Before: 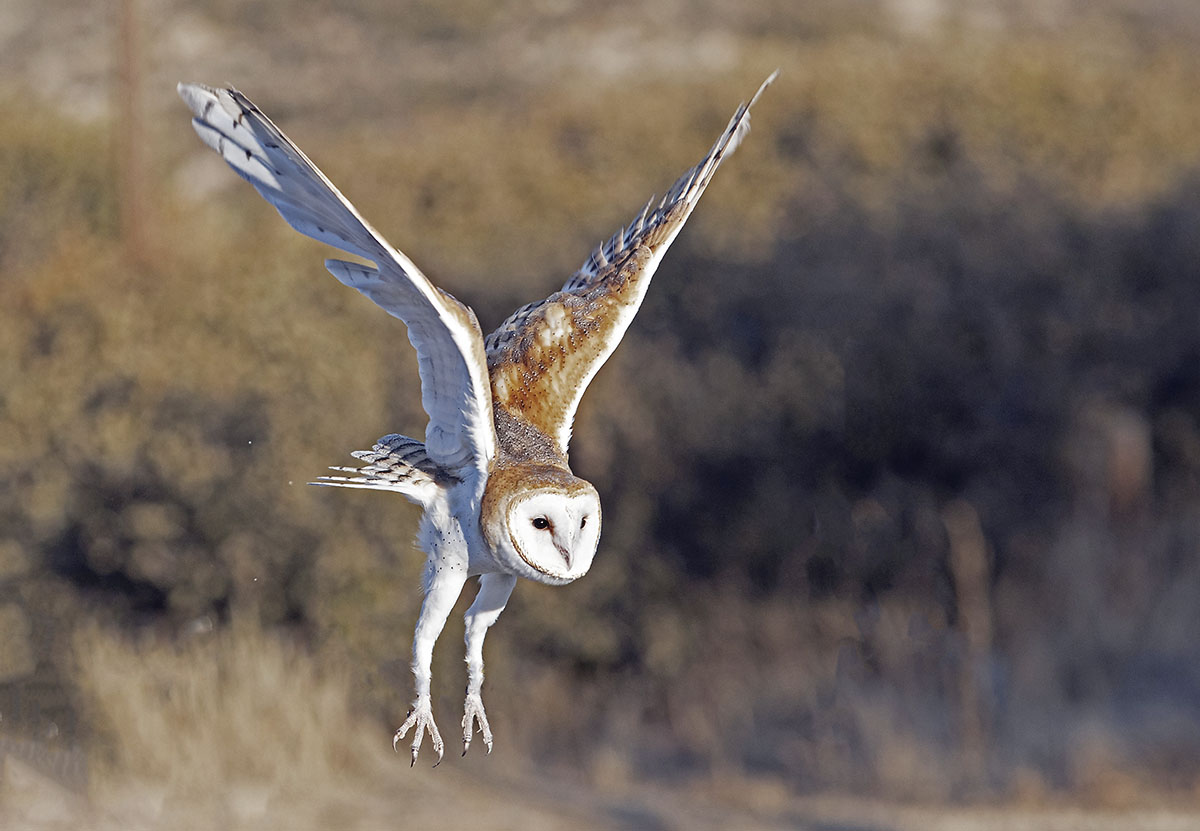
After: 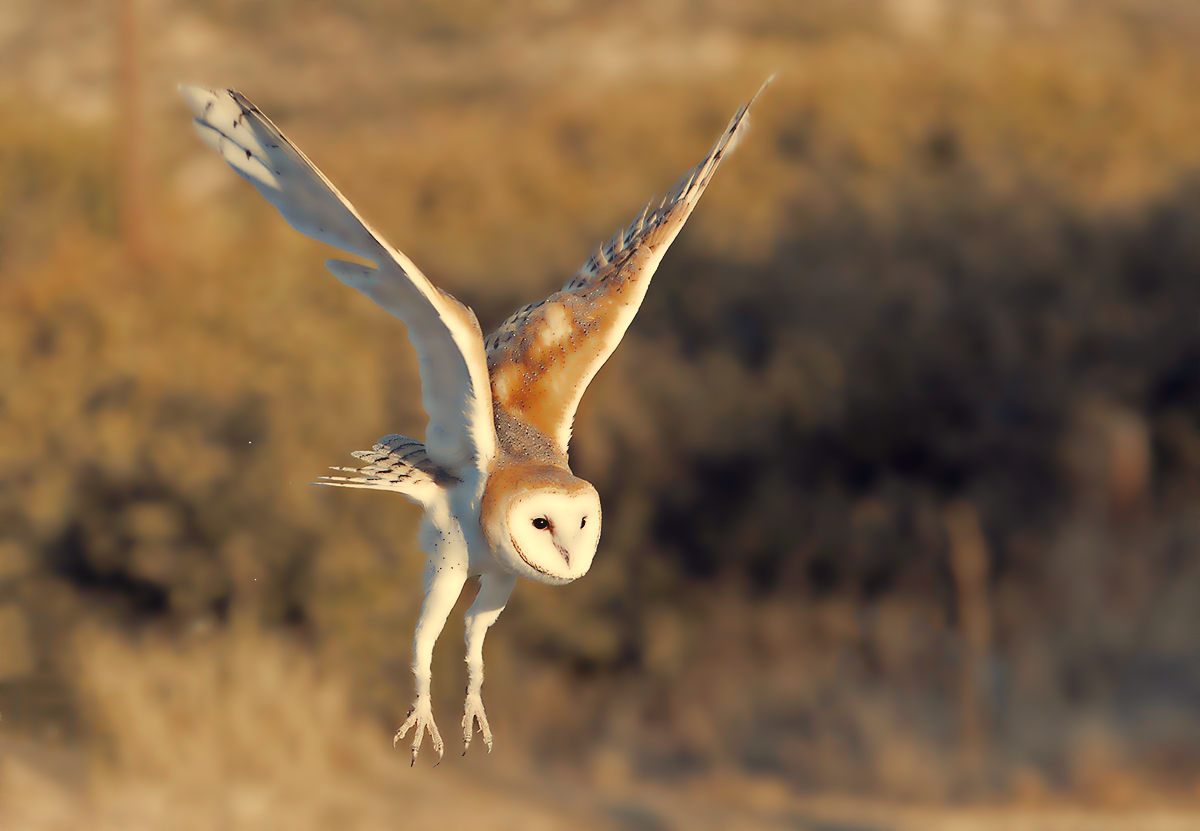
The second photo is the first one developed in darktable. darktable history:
white balance: red 1.08, blue 0.791
lowpass: radius 4, soften with bilateral filter, unbound 0
